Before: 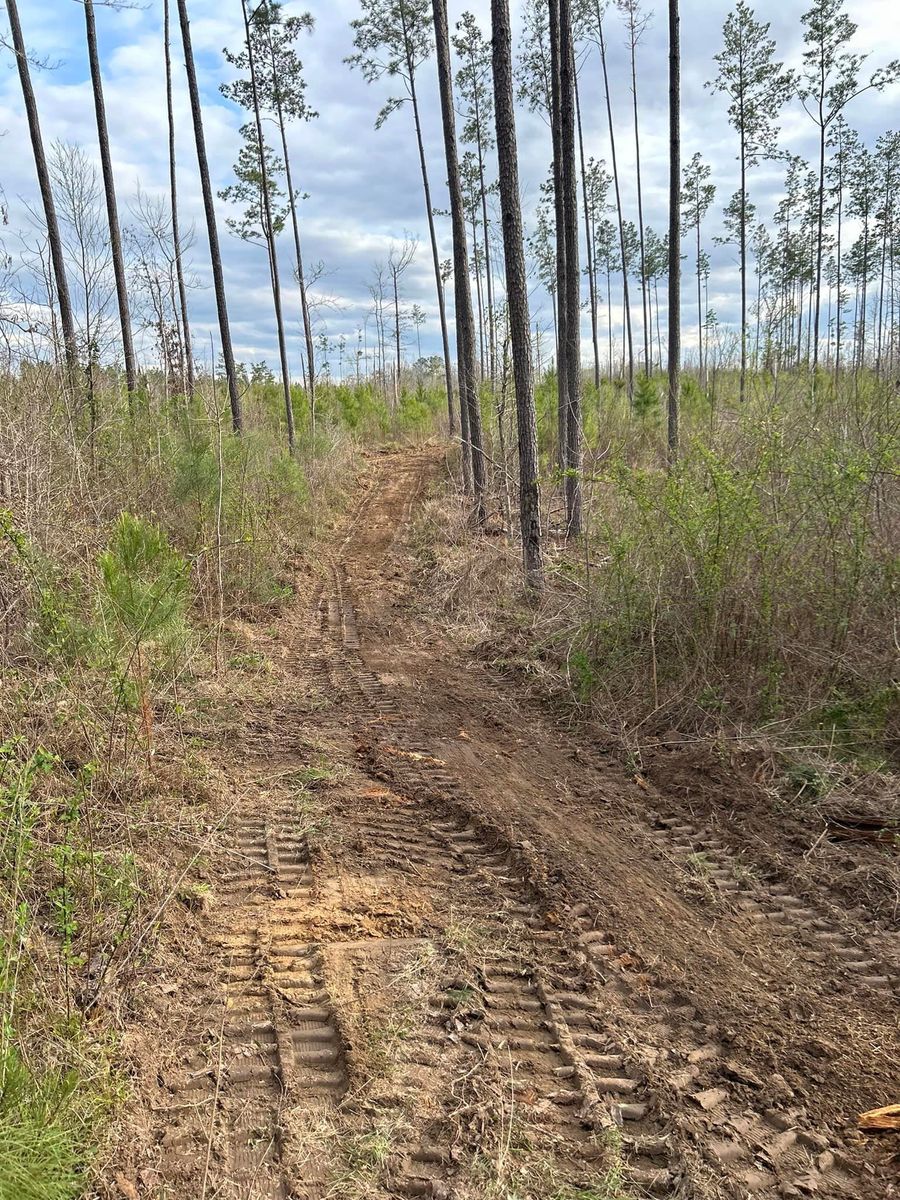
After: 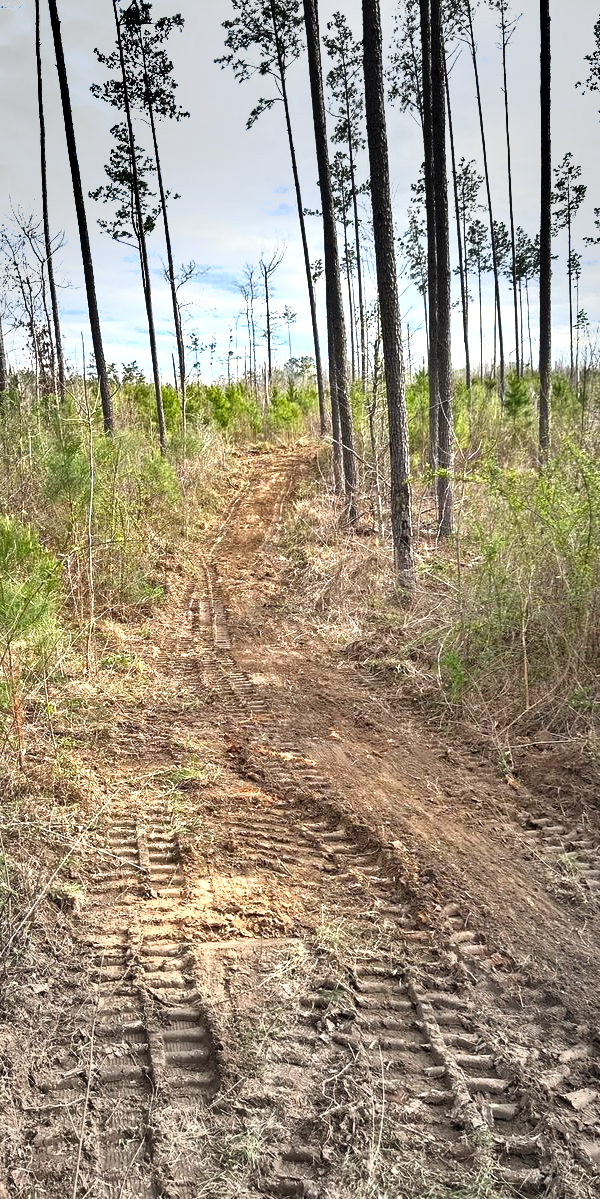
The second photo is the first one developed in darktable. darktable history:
vignetting: fall-off start 39.52%, fall-off radius 40.84%, brightness -0.339, dithering 8-bit output
shadows and highlights: radius 105.8, shadows 23.47, highlights -57.4, shadows color adjustment 97.68%, low approximation 0.01, soften with gaussian
exposure: exposure 1.001 EV, compensate exposure bias true, compensate highlight preservation false
crop and rotate: left 14.38%, right 18.945%
